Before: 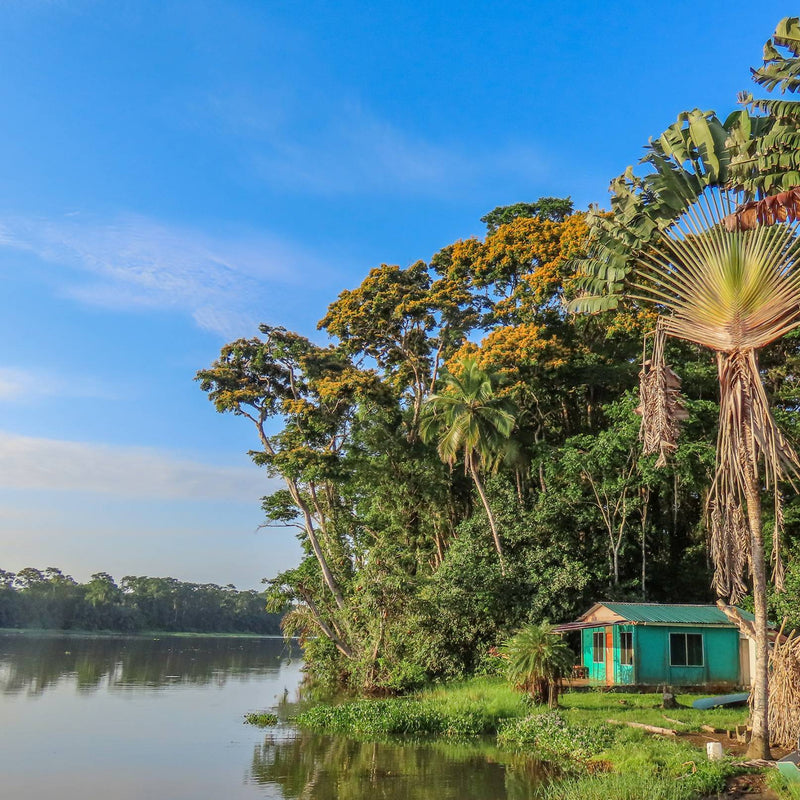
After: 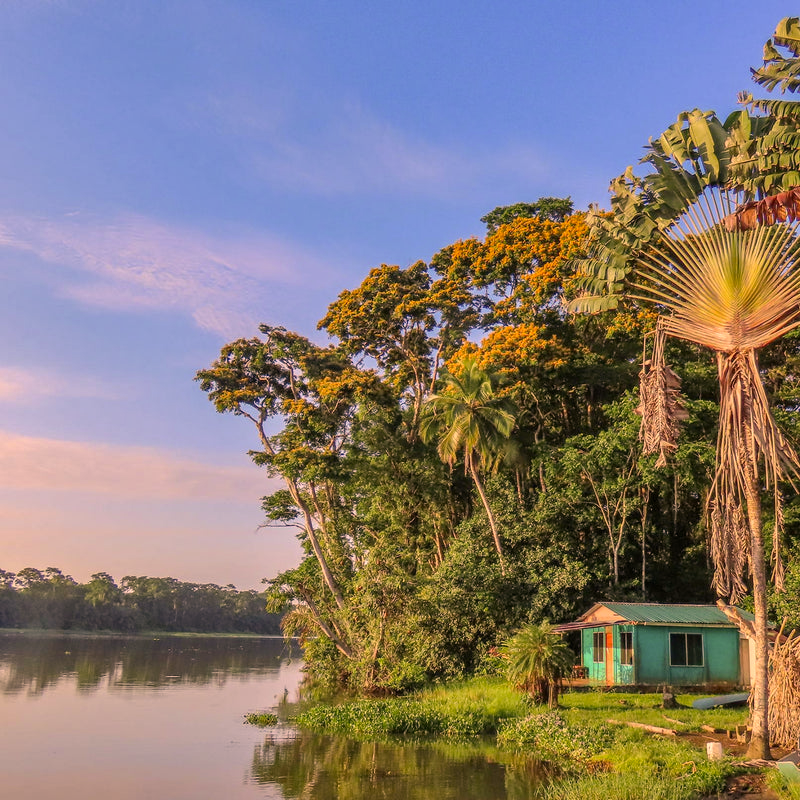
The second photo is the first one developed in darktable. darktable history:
color correction: highlights a* 21.16, highlights b* 19.61
shadows and highlights: shadows 12, white point adjustment 1.2, soften with gaussian
